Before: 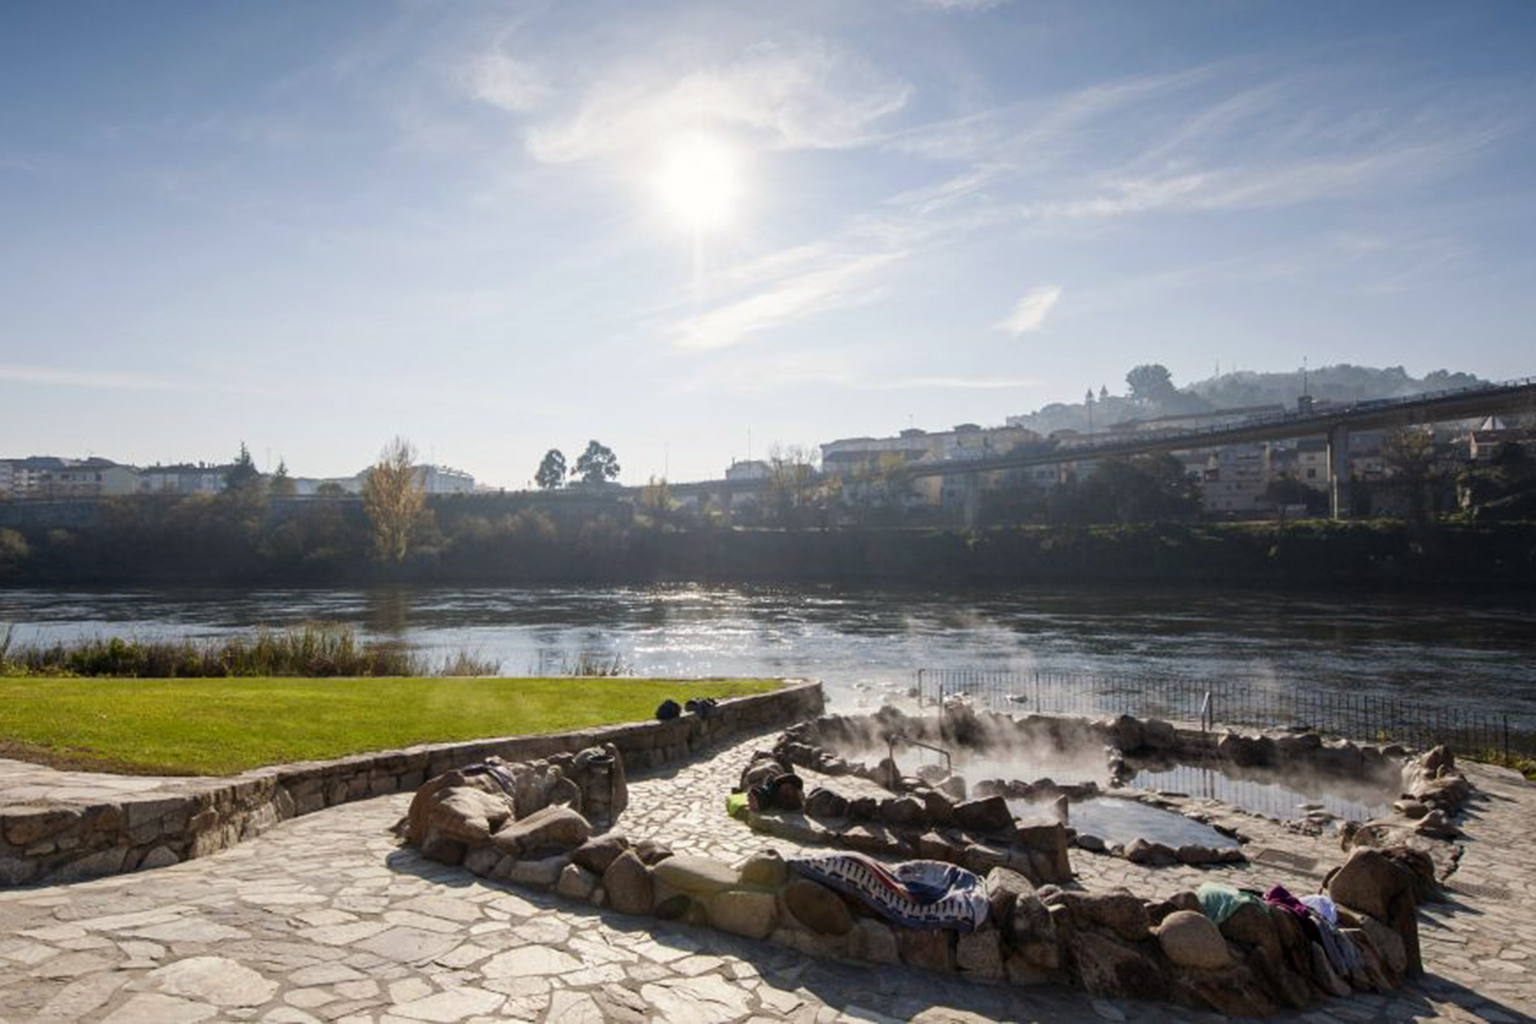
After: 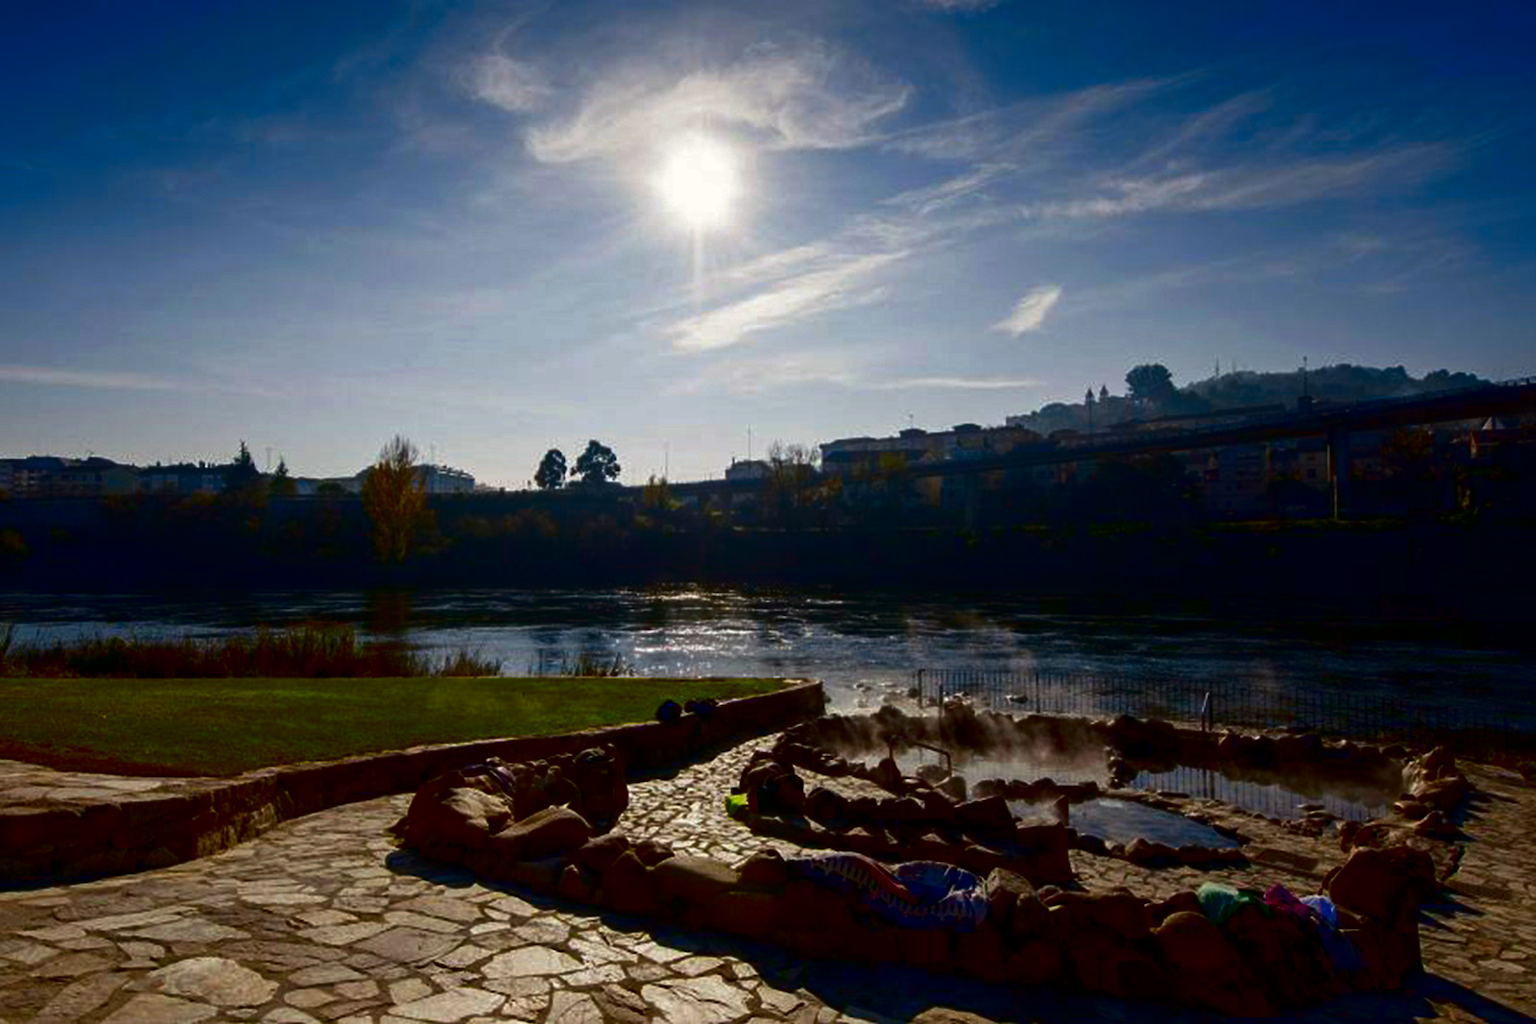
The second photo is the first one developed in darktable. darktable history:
rotate and perspective: crop left 0, crop top 0
contrast brightness saturation: brightness -1, saturation 1
